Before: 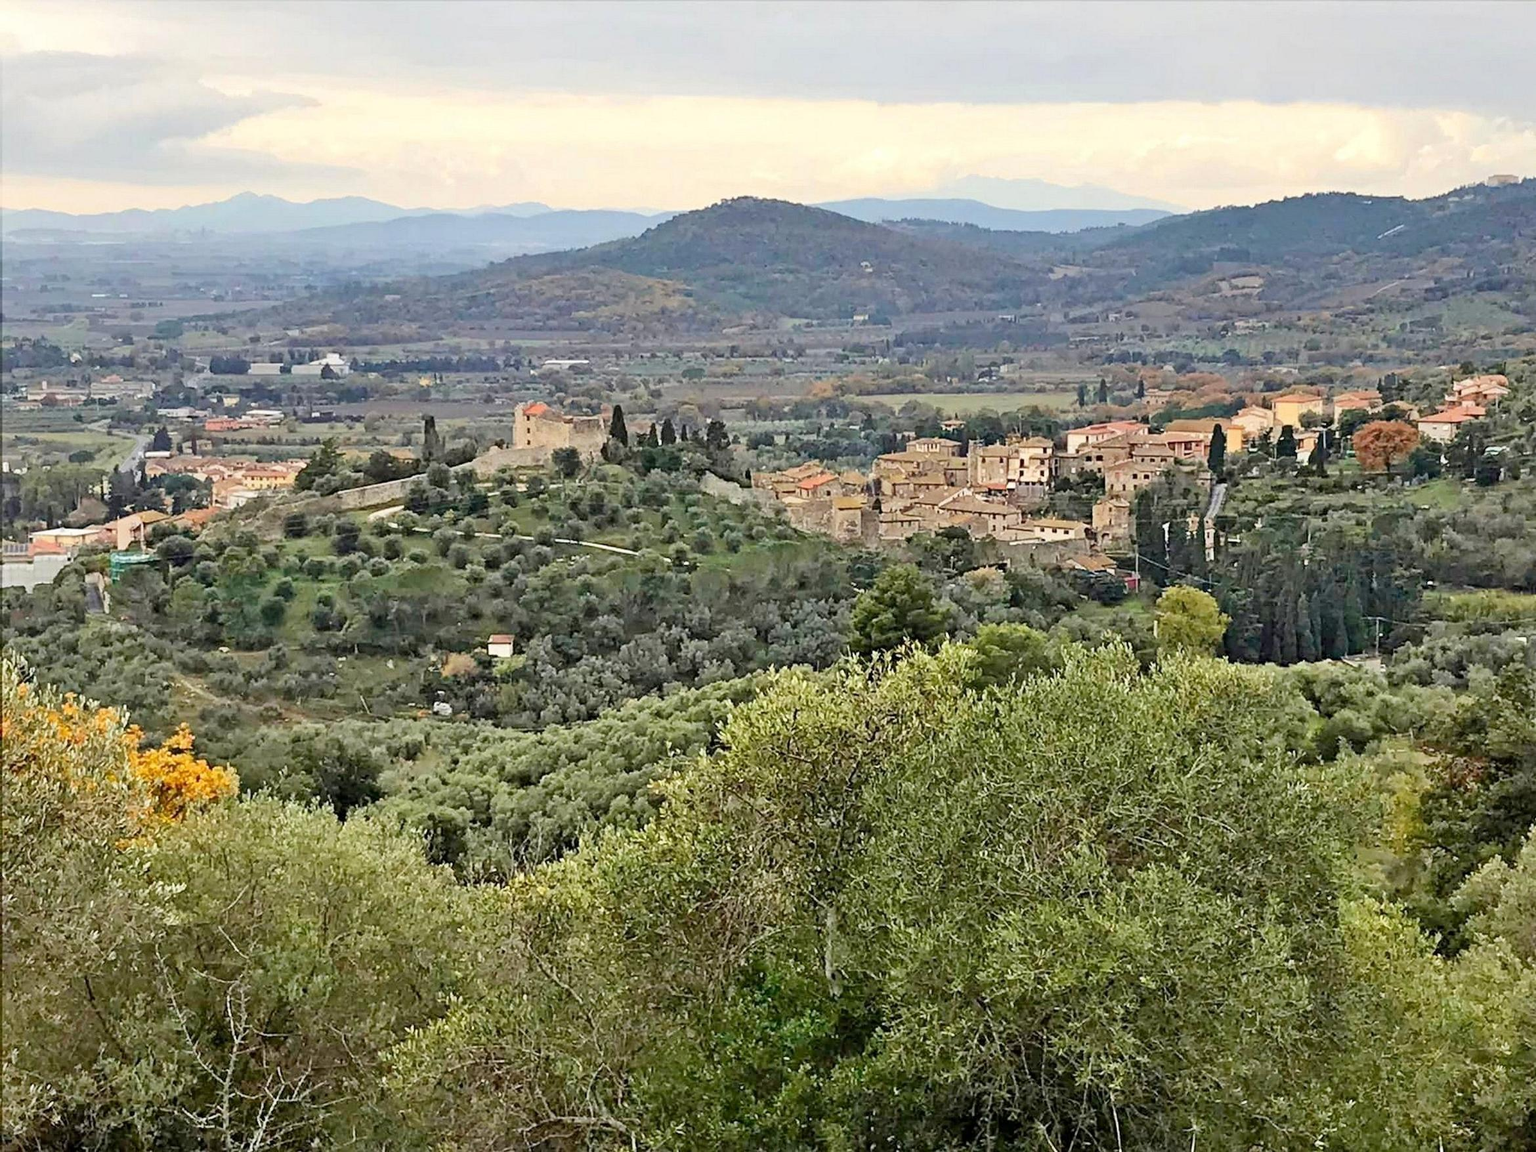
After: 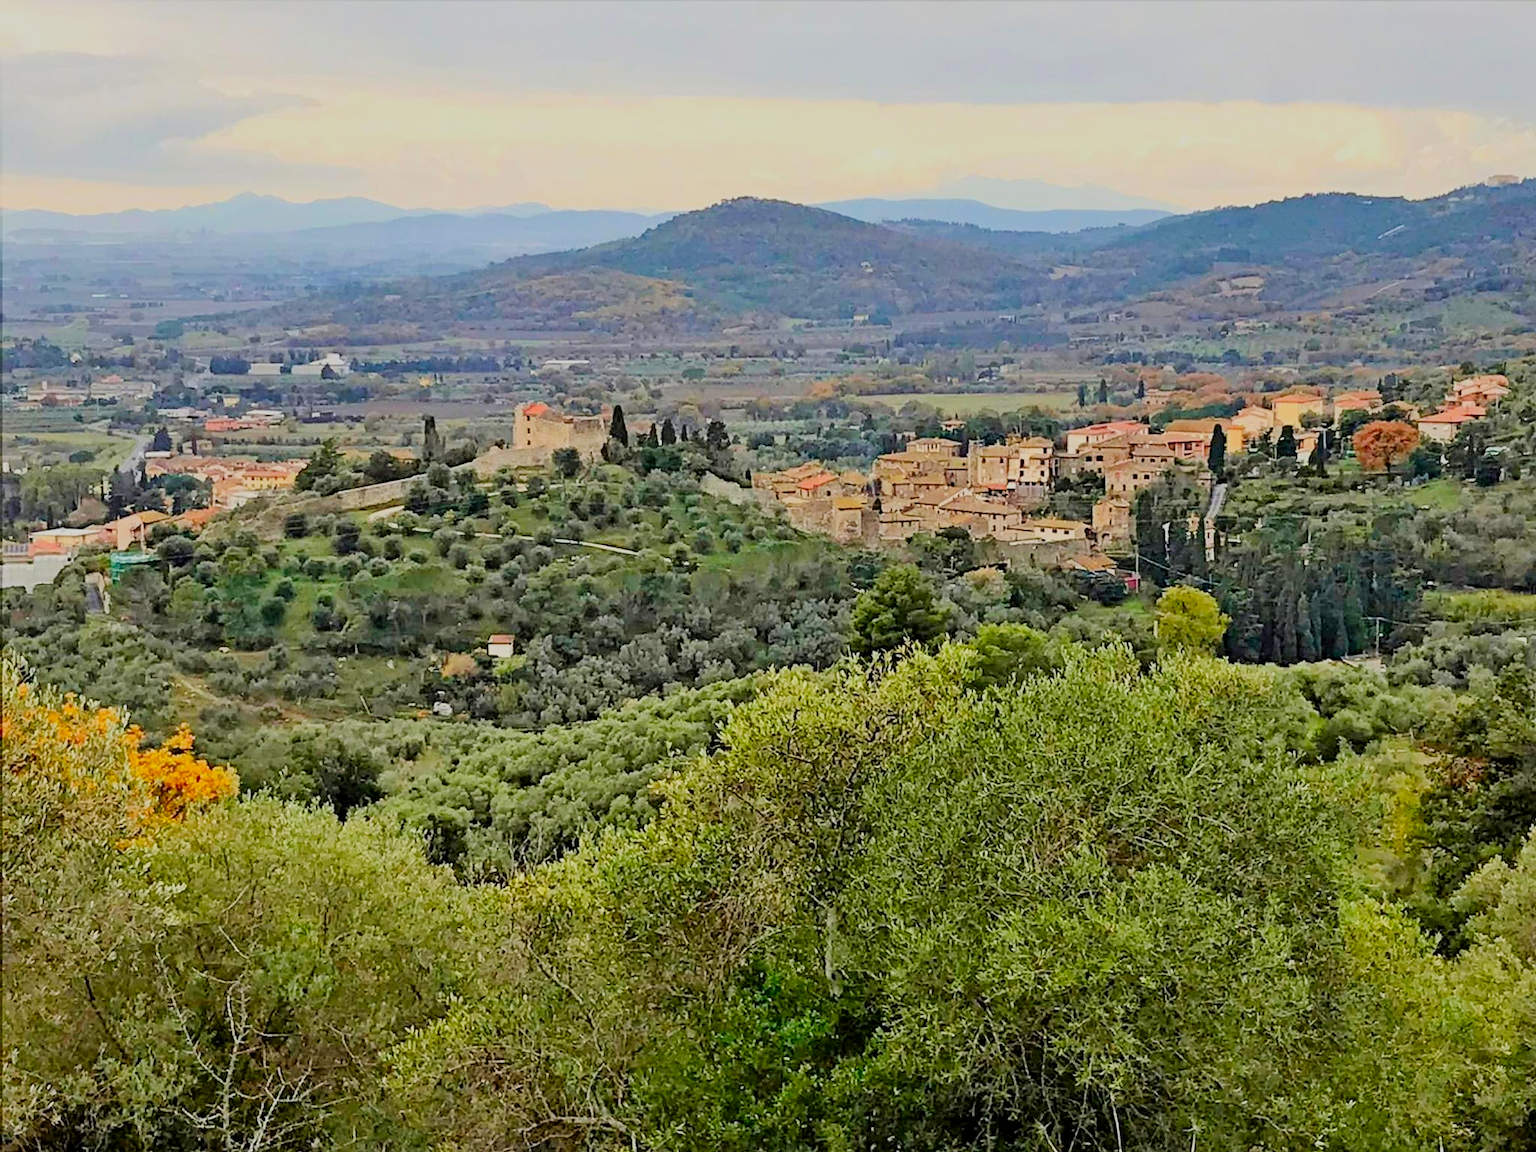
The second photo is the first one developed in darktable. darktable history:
contrast brightness saturation: saturation 0.5
filmic rgb: black relative exposure -7.65 EV, white relative exposure 4.56 EV, hardness 3.61
